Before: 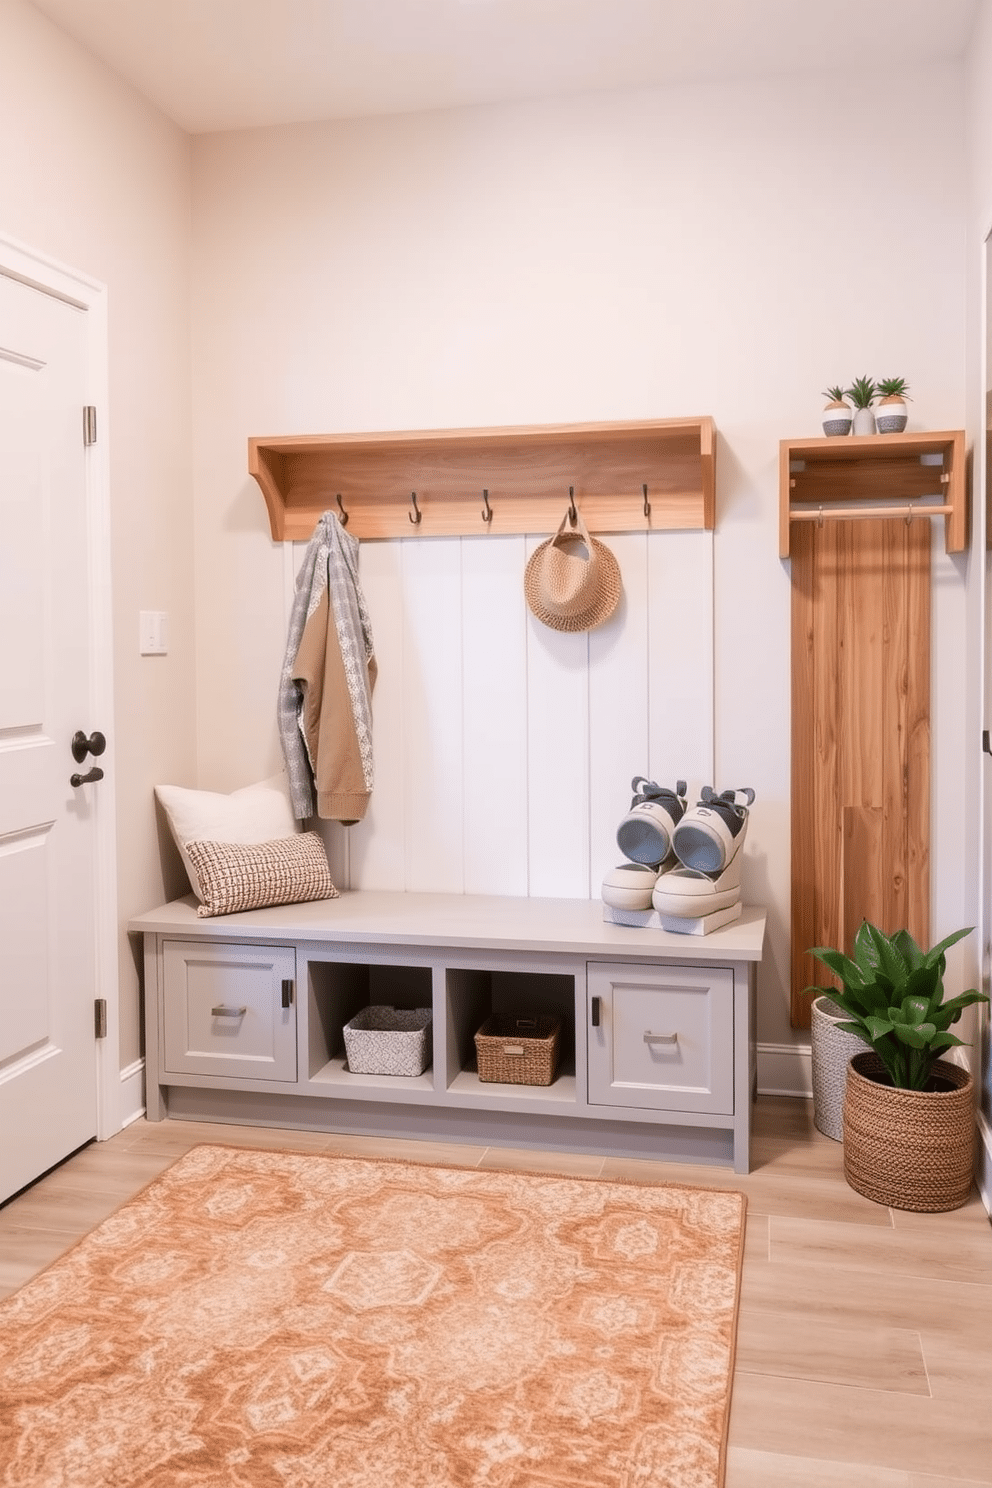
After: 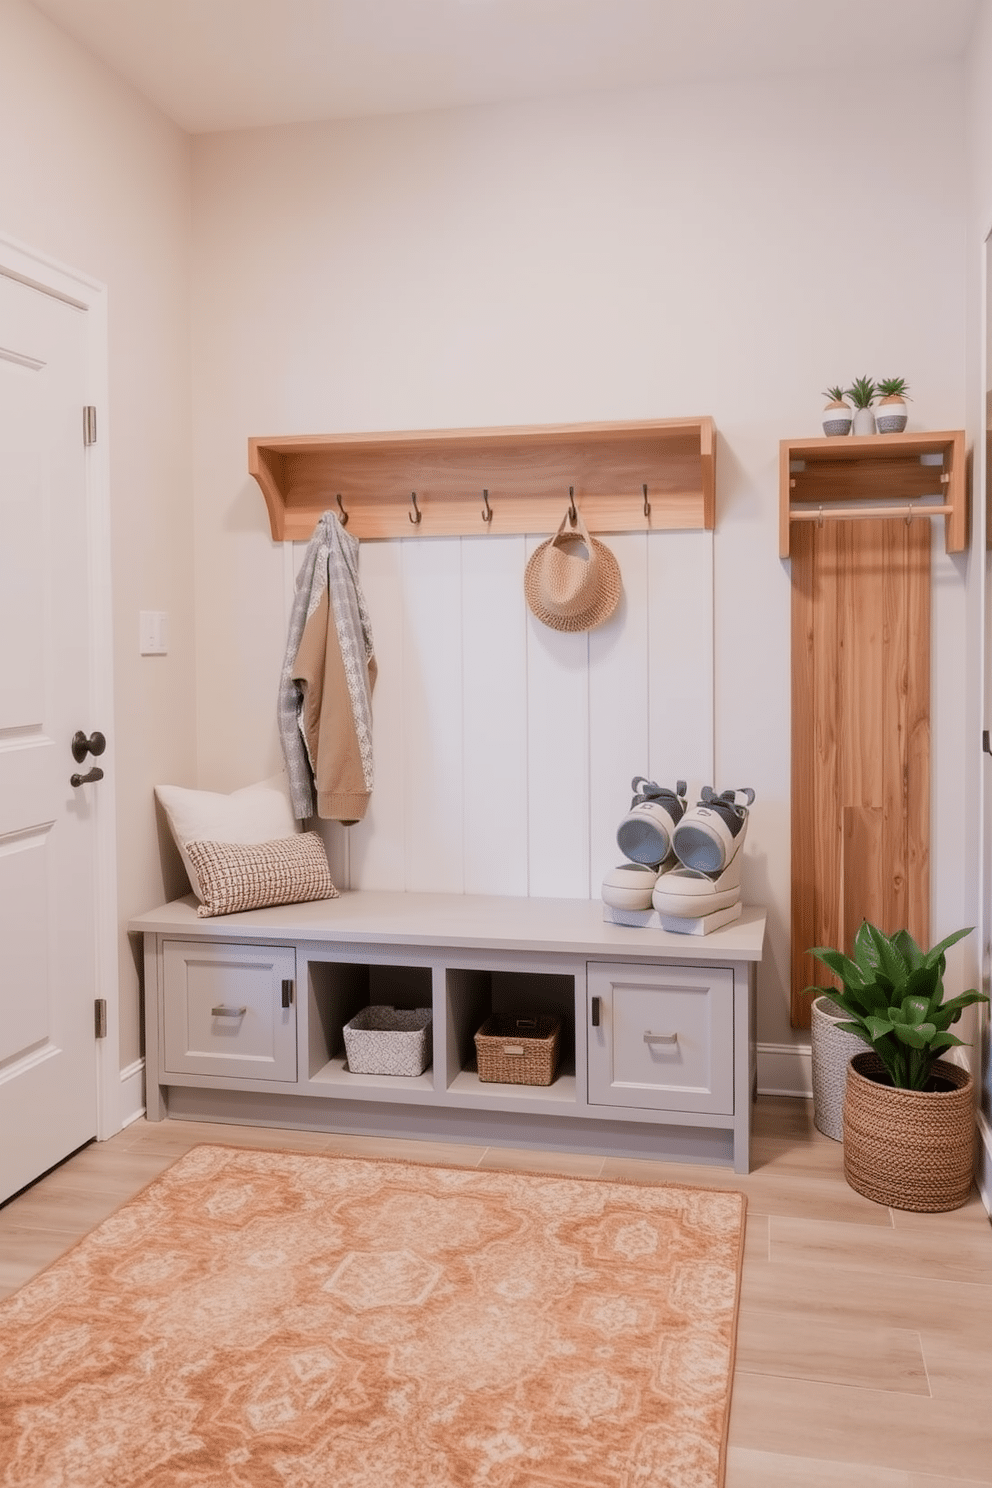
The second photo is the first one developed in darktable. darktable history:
filmic rgb: black relative exposure -15.11 EV, white relative exposure 3 EV, target black luminance 0%, hardness 9.34, latitude 98.76%, contrast 0.911, shadows ↔ highlights balance 0.429%
